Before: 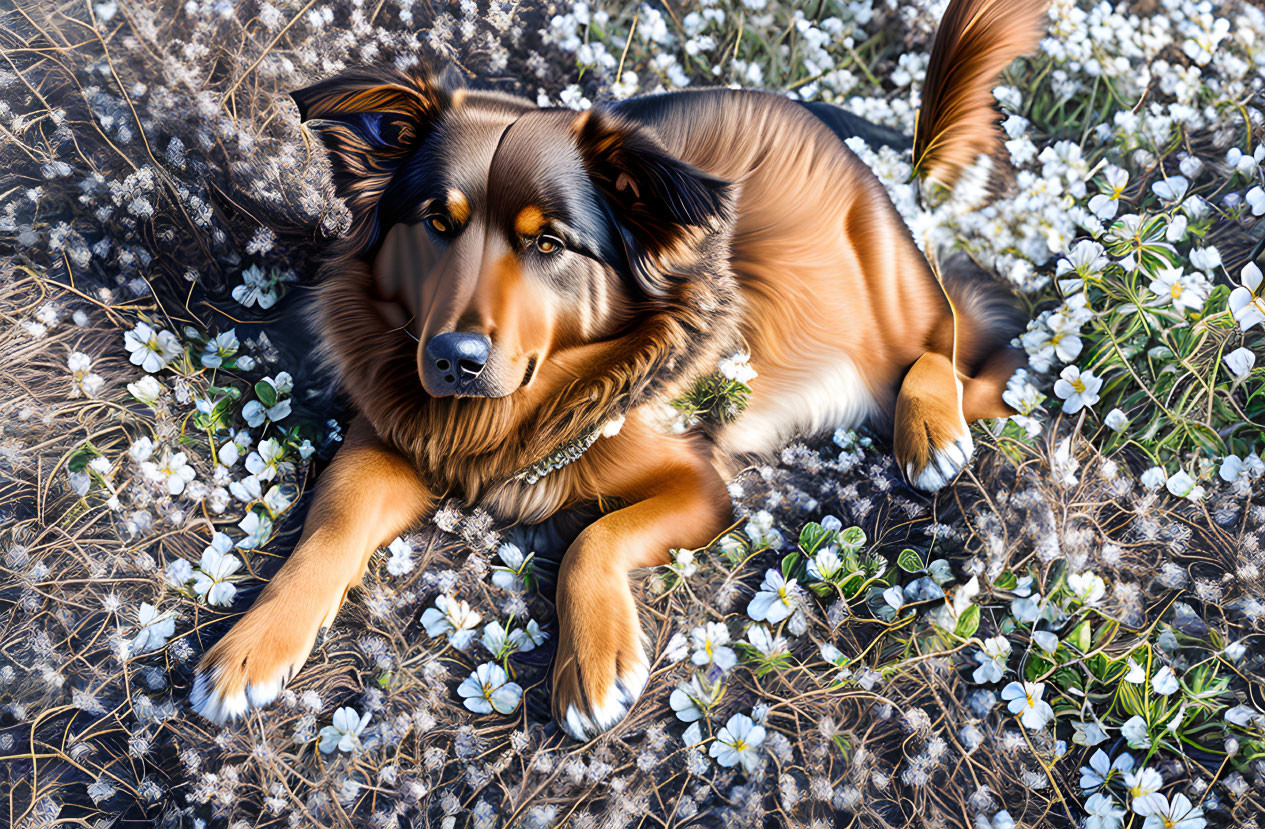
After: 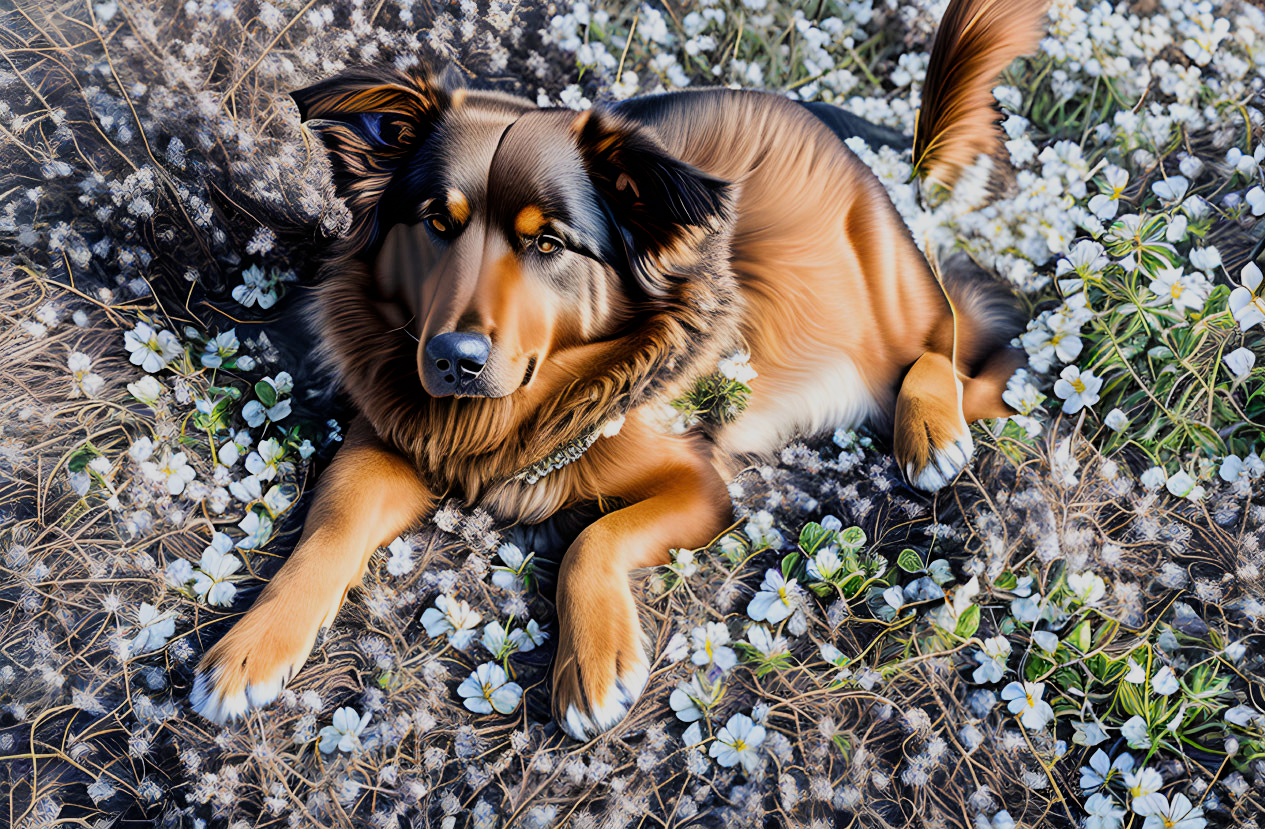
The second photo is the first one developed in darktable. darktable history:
filmic rgb: black relative exposure -8.01 EV, white relative exposure 3.89 EV, threshold 5.94 EV, hardness 4.27, color science v6 (2022), enable highlight reconstruction true
